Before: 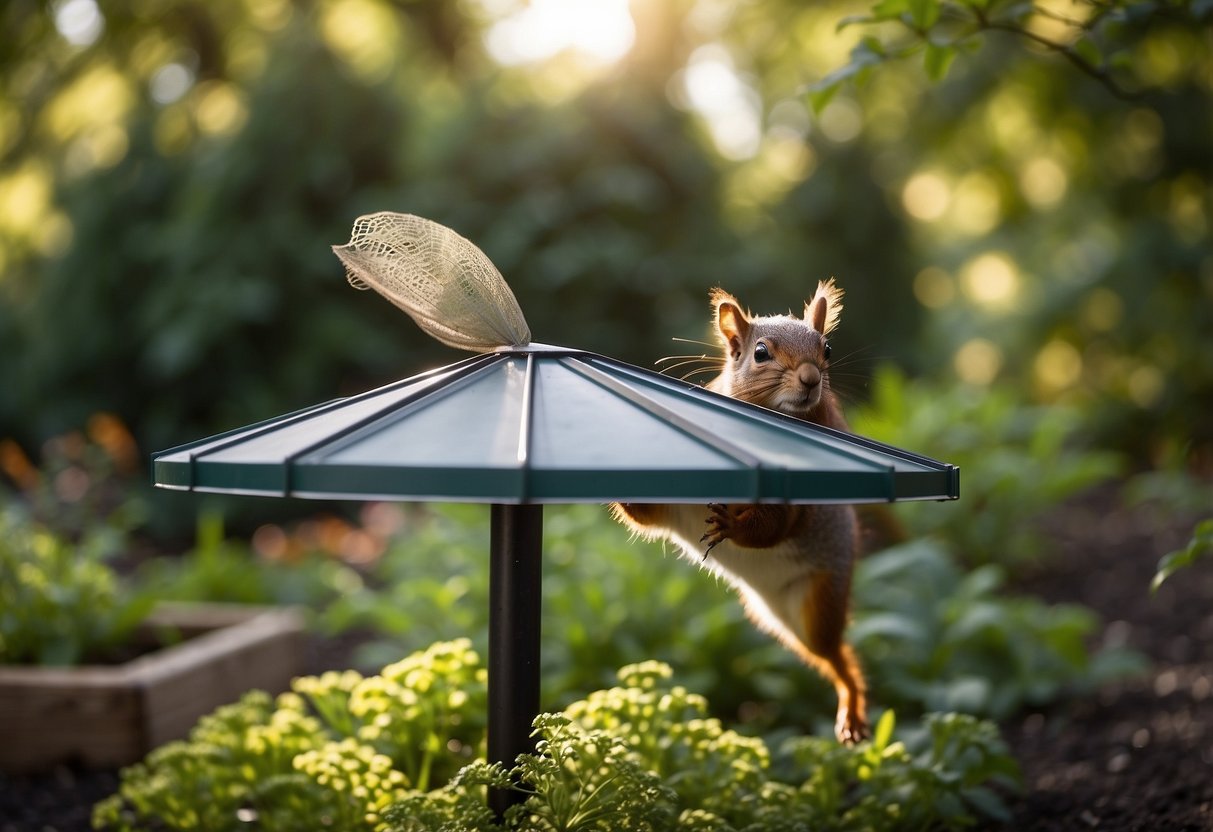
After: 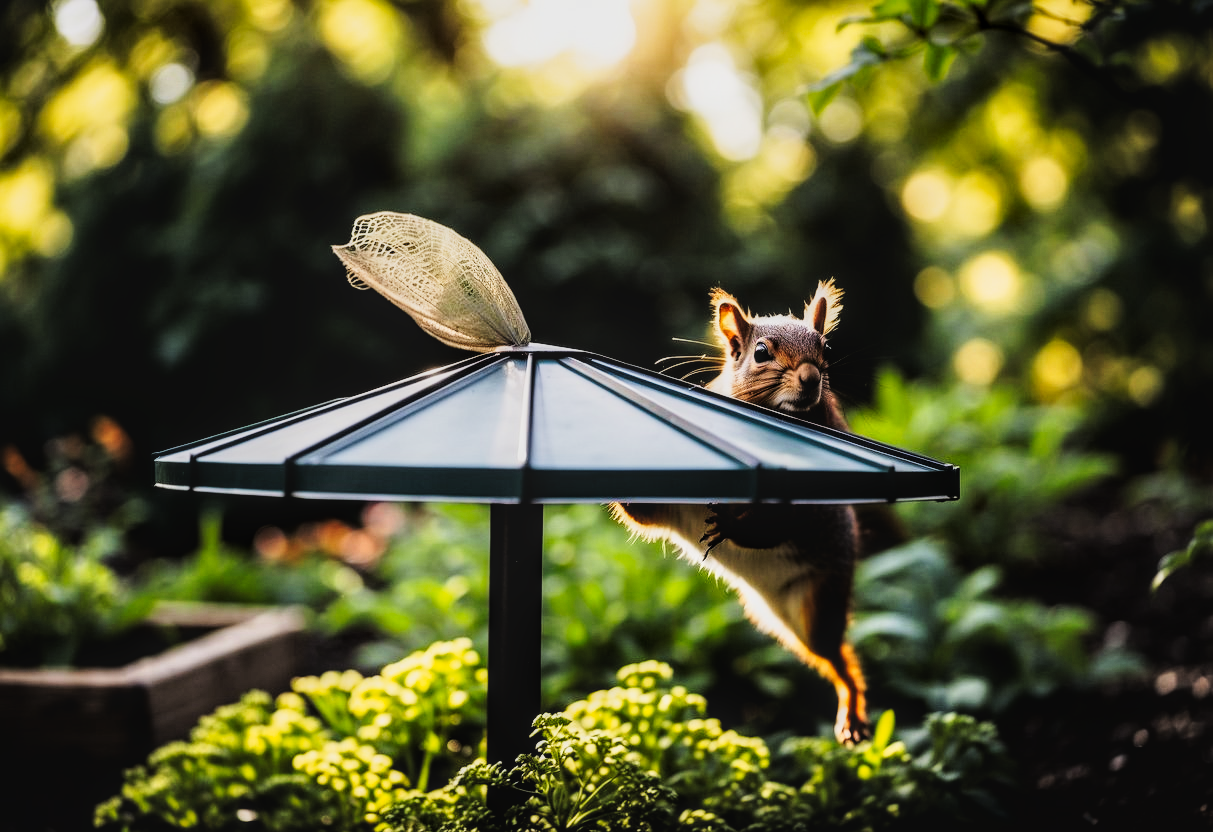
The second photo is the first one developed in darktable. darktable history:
shadows and highlights: shadows 20.52, highlights -20.92, soften with gaussian
local contrast: detail 130%
filmic rgb: black relative exposure -4.41 EV, white relative exposure 5.02 EV, threshold 3.04 EV, hardness 2.18, latitude 40.78%, contrast 1.146, highlights saturation mix 11.24%, shadows ↔ highlights balance 1.07%, color science v6 (2022), enable highlight reconstruction true
tone curve: curves: ch0 [(0, 0.031) (0.145, 0.106) (0.319, 0.269) (0.495, 0.544) (0.707, 0.833) (0.859, 0.931) (1, 0.967)]; ch1 [(0, 0) (0.279, 0.218) (0.424, 0.411) (0.495, 0.504) (0.538, 0.55) (0.578, 0.595) (0.707, 0.778) (1, 1)]; ch2 [(0, 0) (0.125, 0.089) (0.353, 0.329) (0.436, 0.432) (0.552, 0.554) (0.615, 0.674) (1, 1)], preserve colors none
